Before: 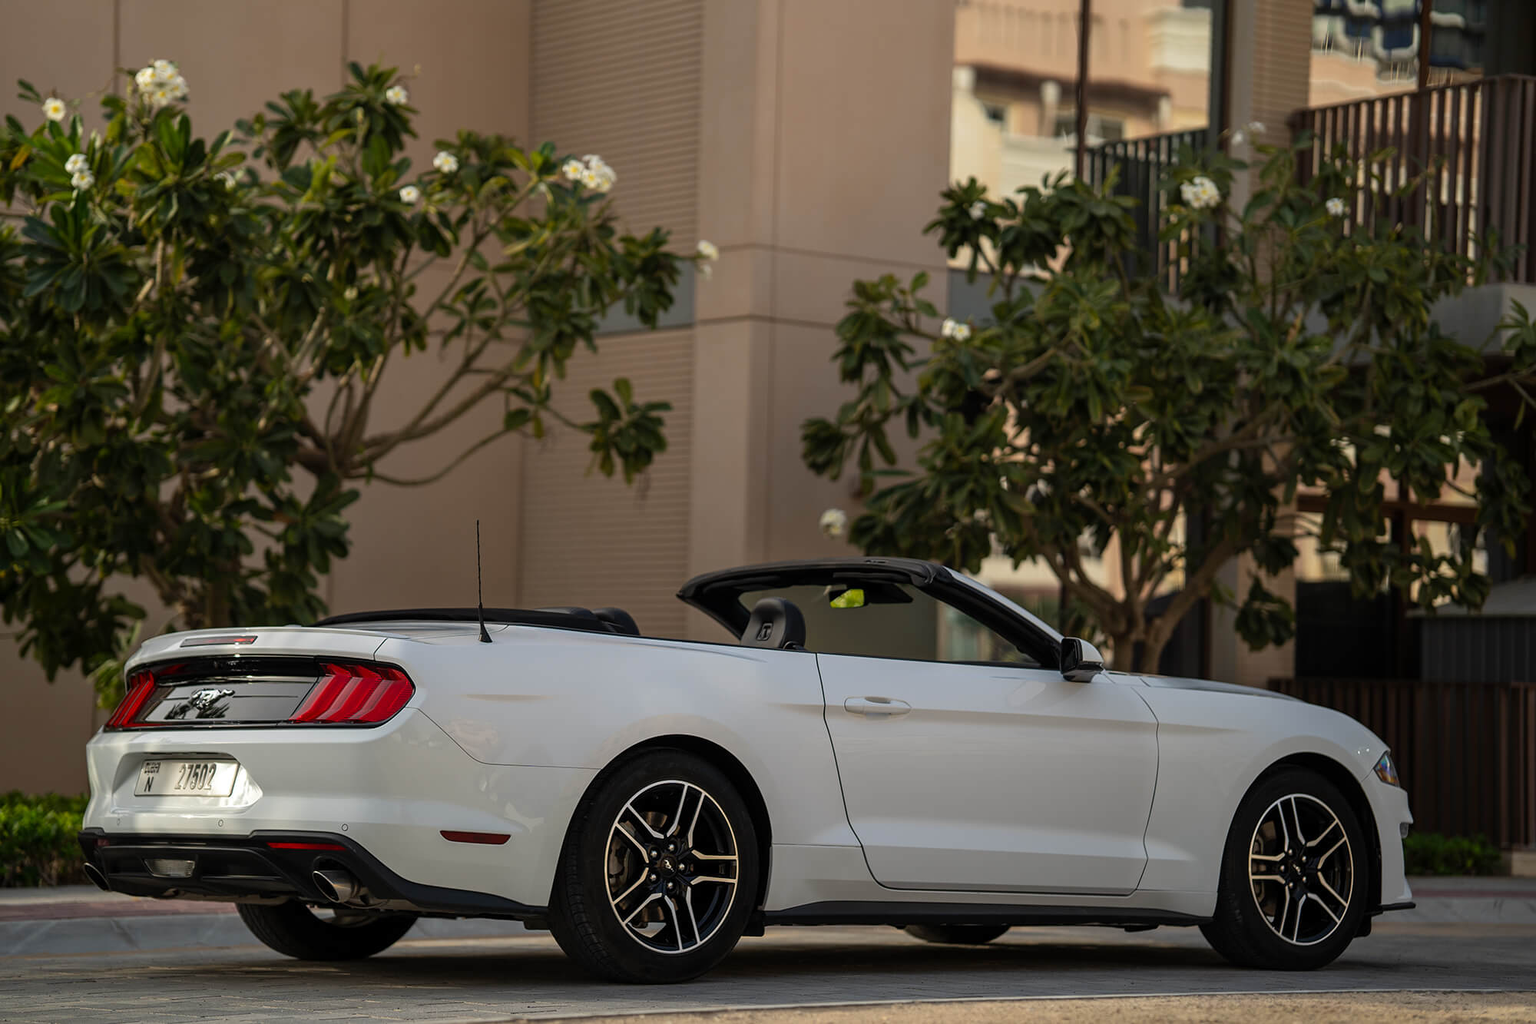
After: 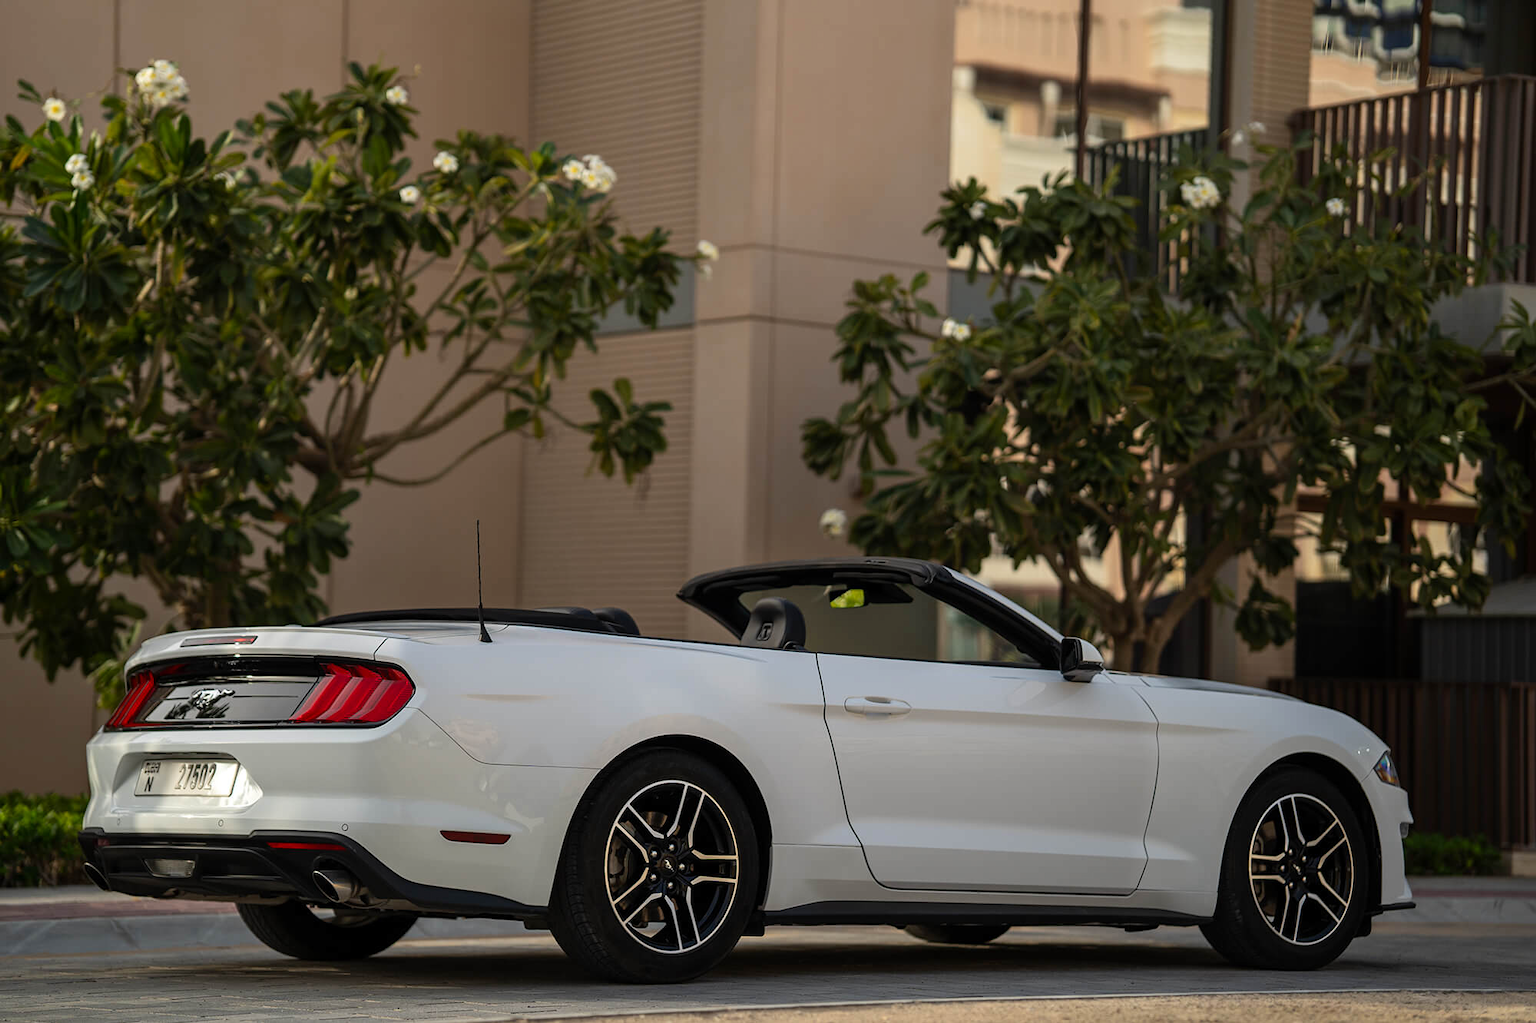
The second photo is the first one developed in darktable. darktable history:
contrast brightness saturation: contrast 0.096, brightness 0.021, saturation 0.024
